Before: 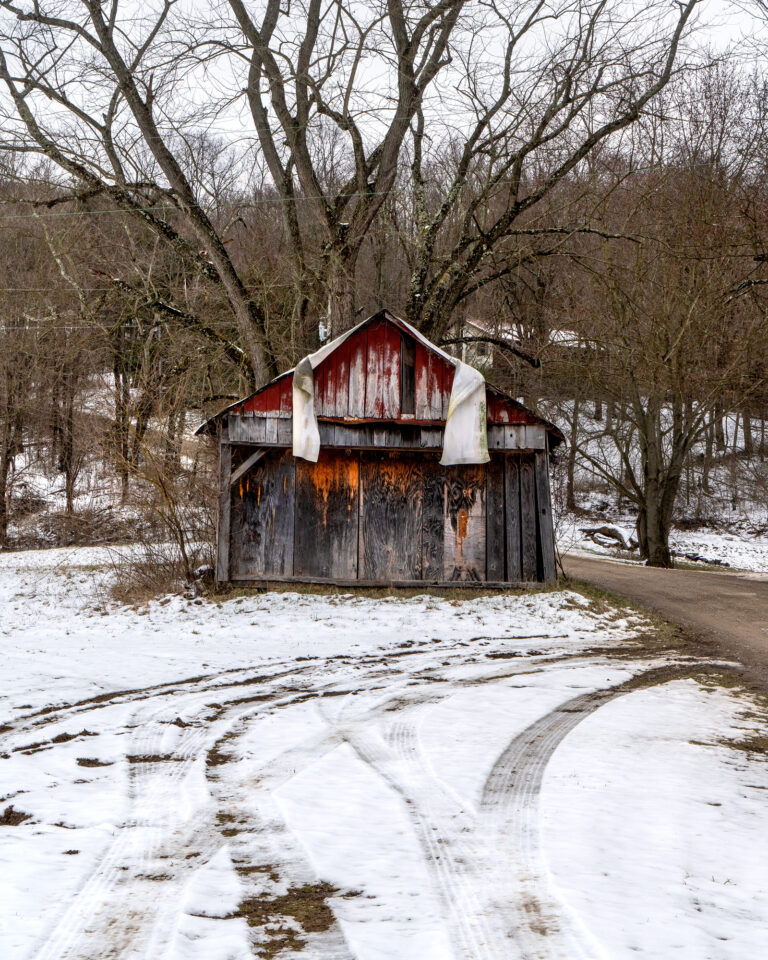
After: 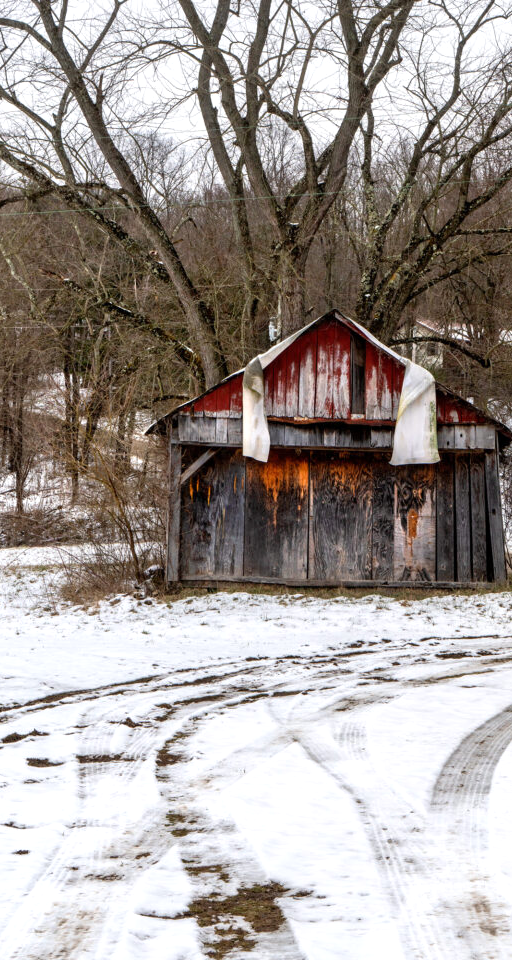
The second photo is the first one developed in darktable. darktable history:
crop and rotate: left 6.617%, right 26.717%
exposure: exposure 0.161 EV, compensate highlight preservation false
